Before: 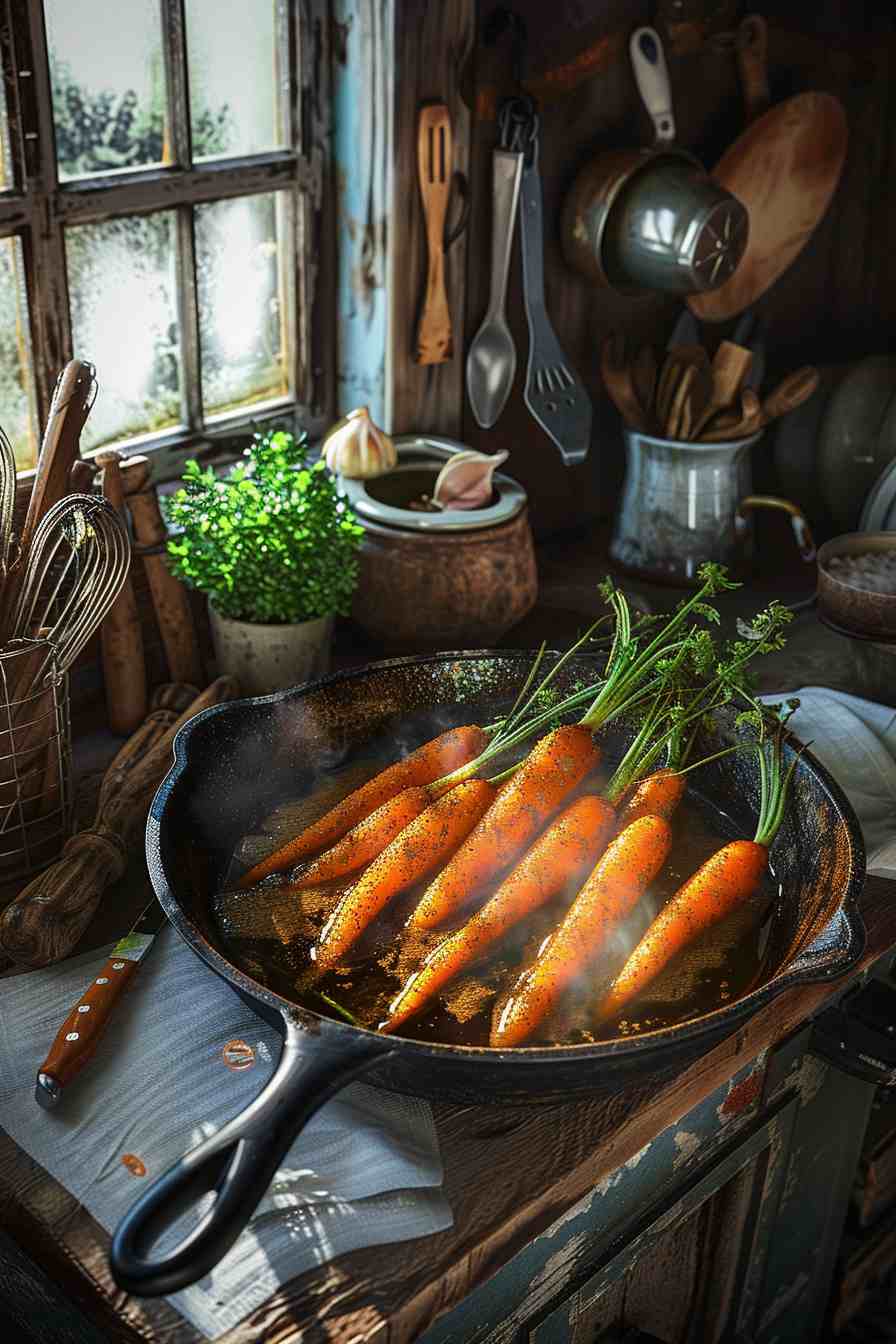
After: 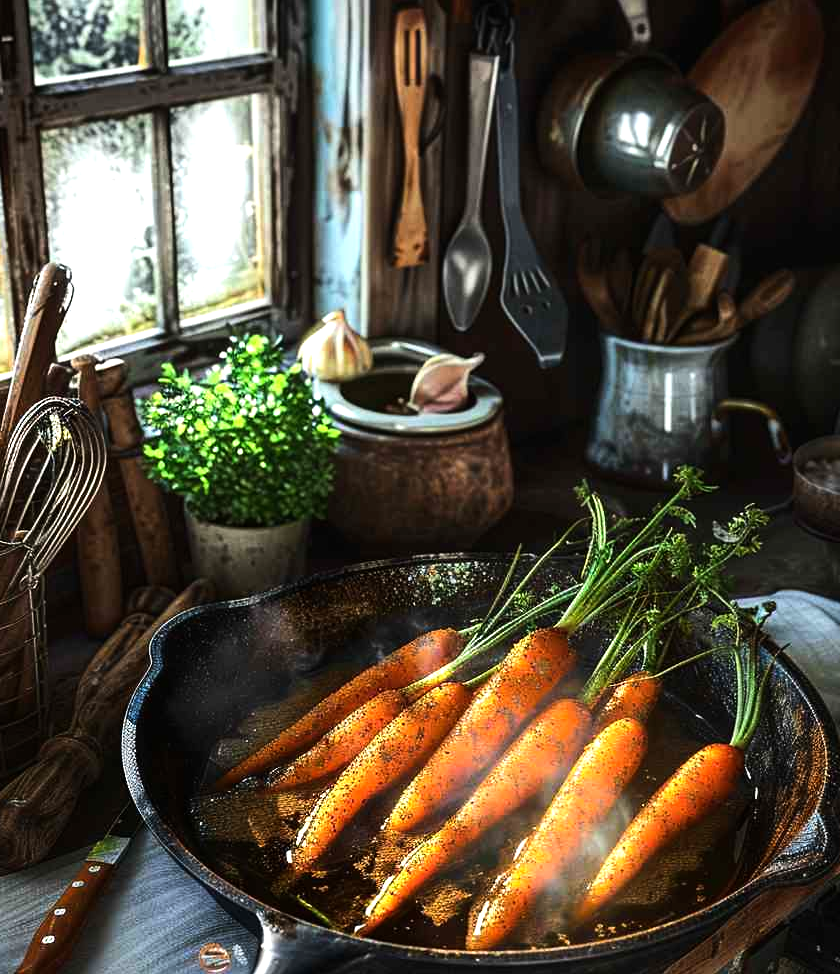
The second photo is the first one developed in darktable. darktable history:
crop: left 2.737%, top 7.287%, right 3.421%, bottom 20.179%
tone equalizer: -8 EV -0.75 EV, -7 EV -0.7 EV, -6 EV -0.6 EV, -5 EV -0.4 EV, -3 EV 0.4 EV, -2 EV 0.6 EV, -1 EV 0.7 EV, +0 EV 0.75 EV, edges refinement/feathering 500, mask exposure compensation -1.57 EV, preserve details no
